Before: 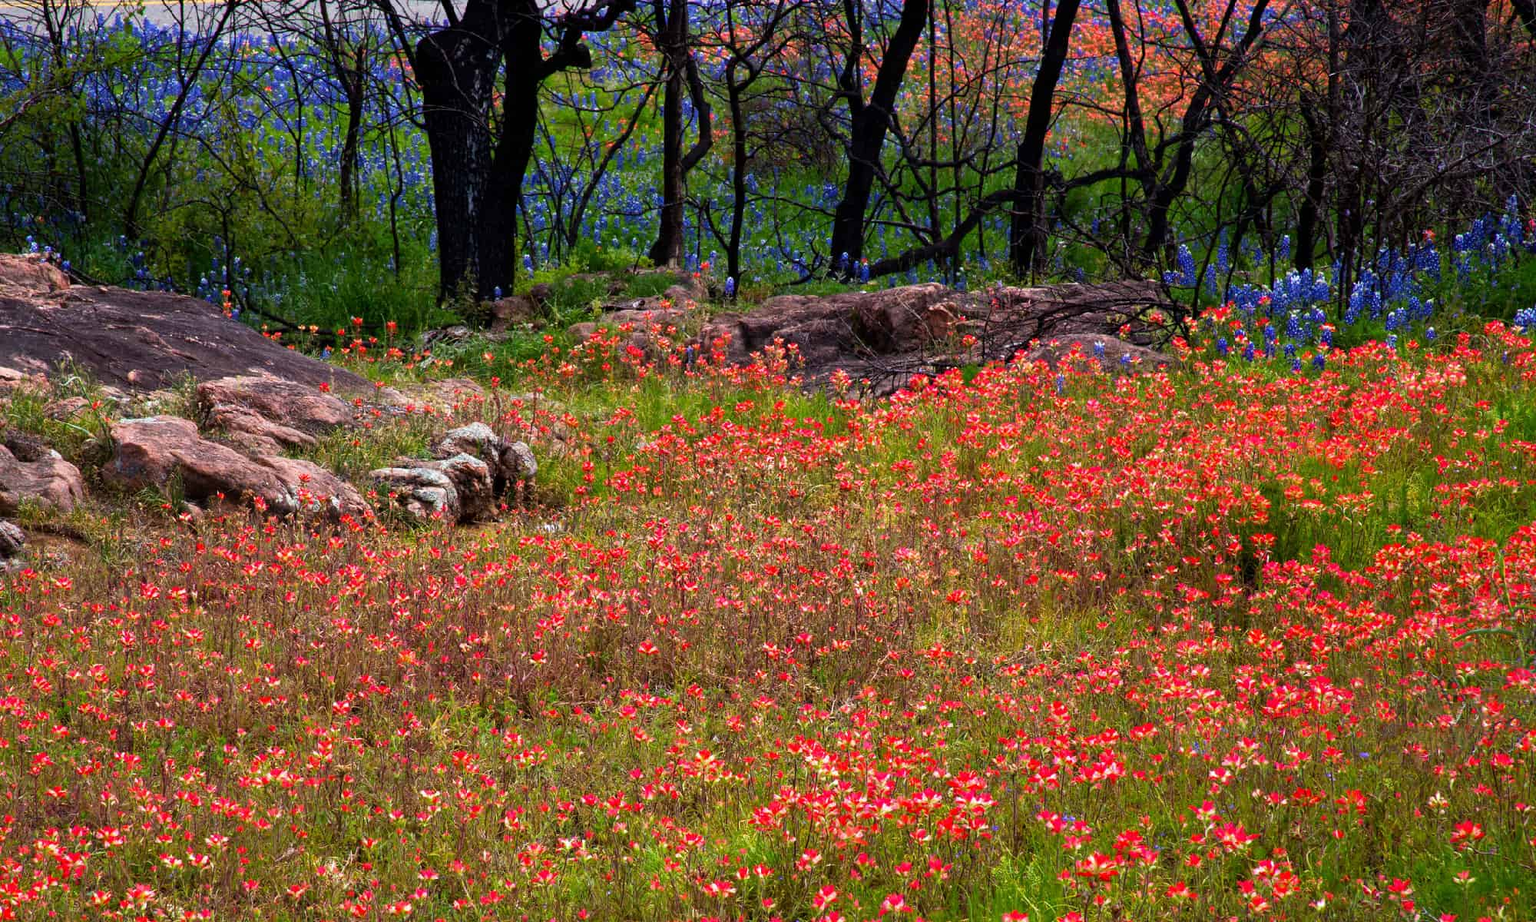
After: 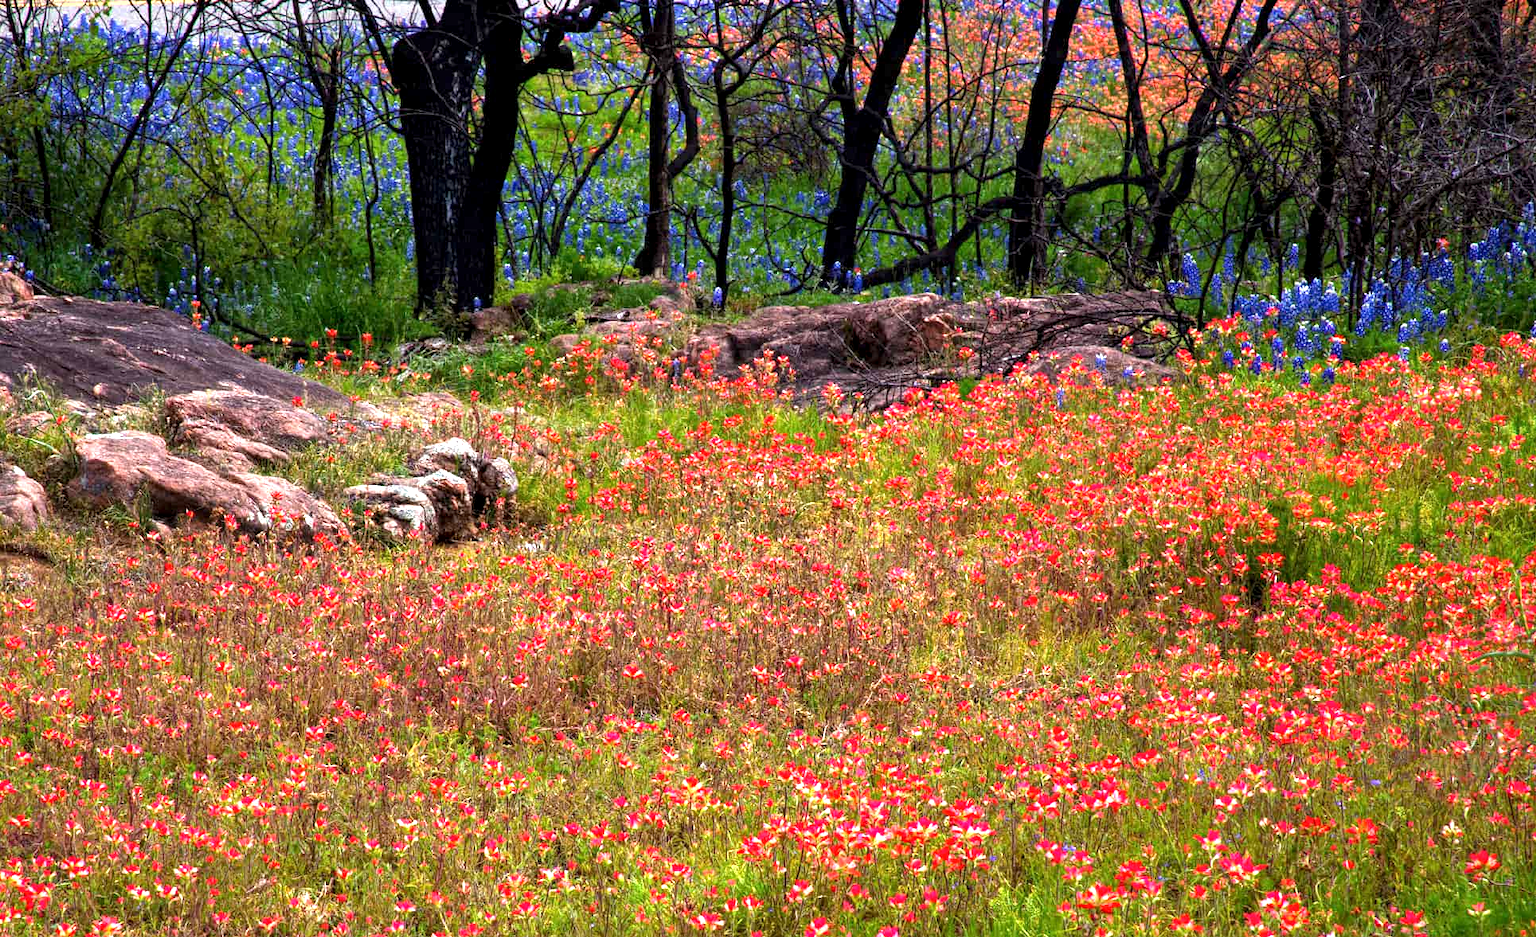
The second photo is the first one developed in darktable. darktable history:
crop and rotate: left 2.491%, right 1.052%, bottom 1.844%
exposure: exposure 0.793 EV, compensate exposure bias true, compensate highlight preservation false
local contrast: highlights 100%, shadows 101%, detail 131%, midtone range 0.2
